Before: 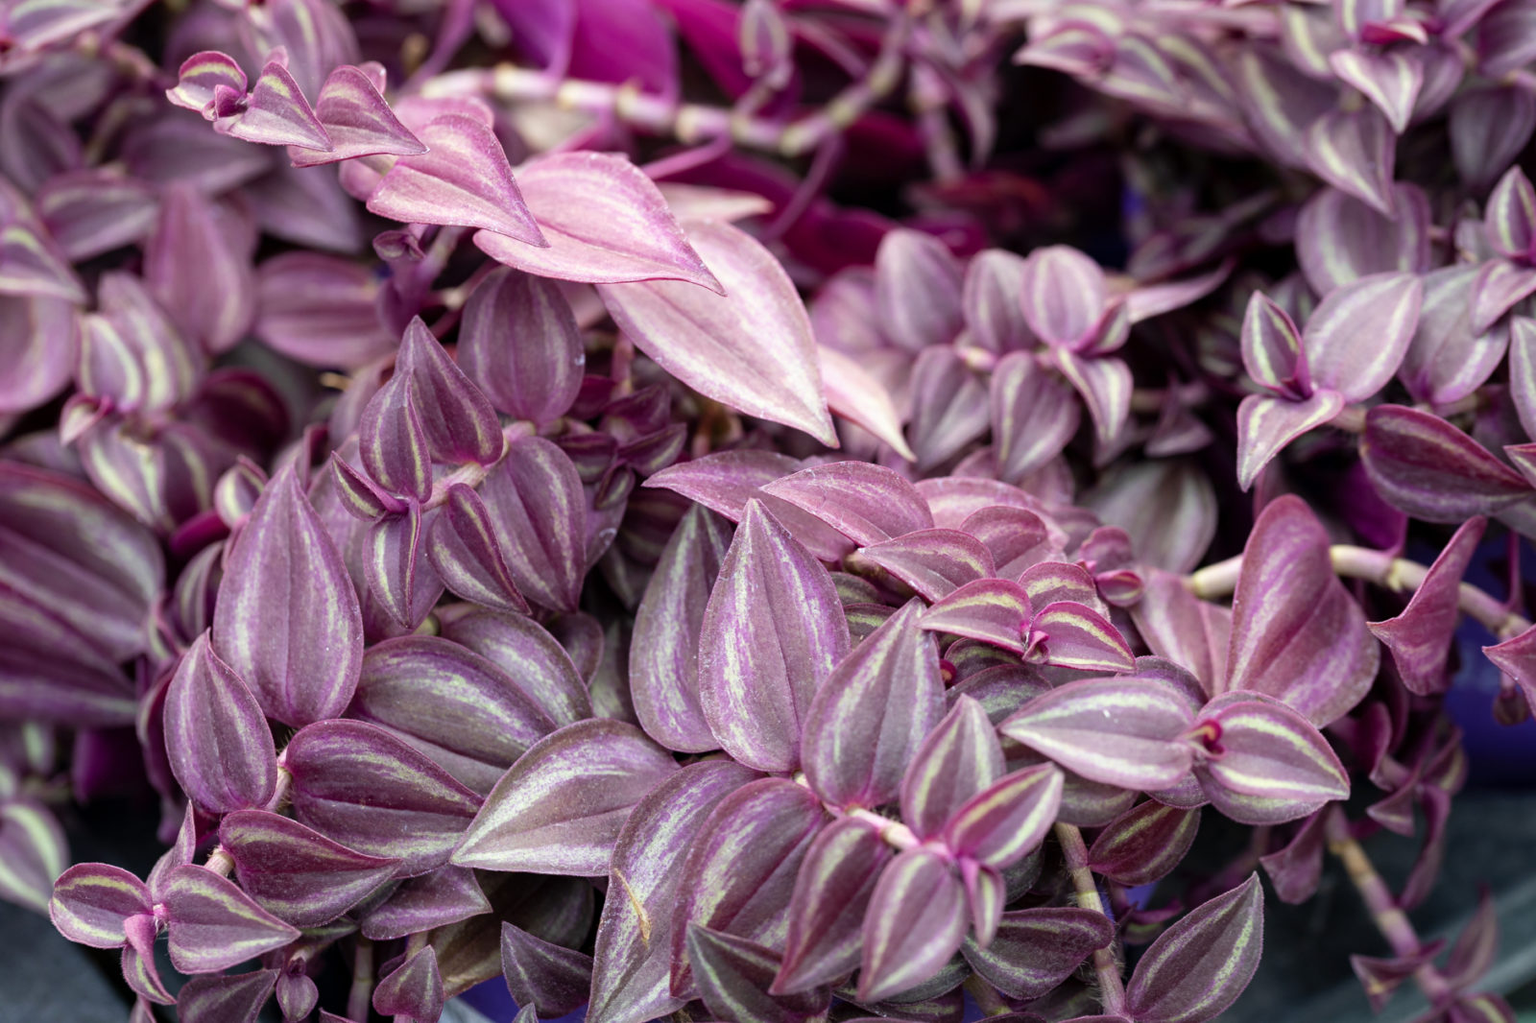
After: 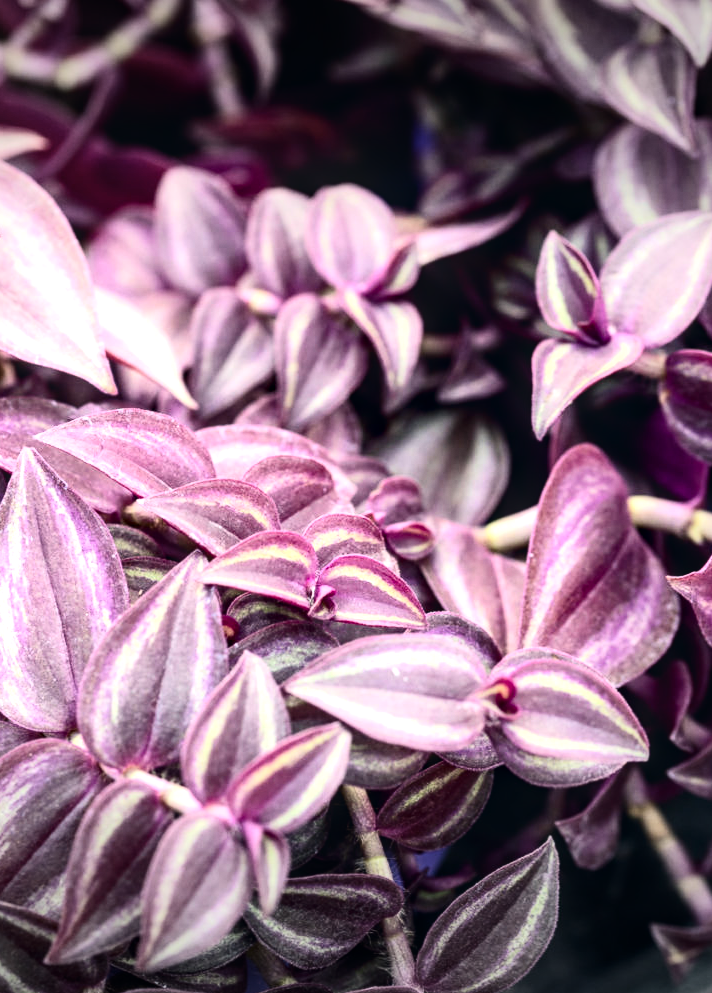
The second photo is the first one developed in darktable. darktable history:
contrast brightness saturation: contrast 0.285
vignetting: fall-off radius 99.06%, width/height ratio 1.342, unbound false
tone equalizer: -8 EV -0.752 EV, -7 EV -0.691 EV, -6 EV -0.603 EV, -5 EV -0.382 EV, -3 EV 0.385 EV, -2 EV 0.6 EV, -1 EV 0.696 EV, +0 EV 0.774 EV
crop: left 47.362%, top 6.841%, right 8.102%
color correction: highlights a* 0.282, highlights b* 2.71, shadows a* -1.39, shadows b* -4.34
local contrast: on, module defaults
